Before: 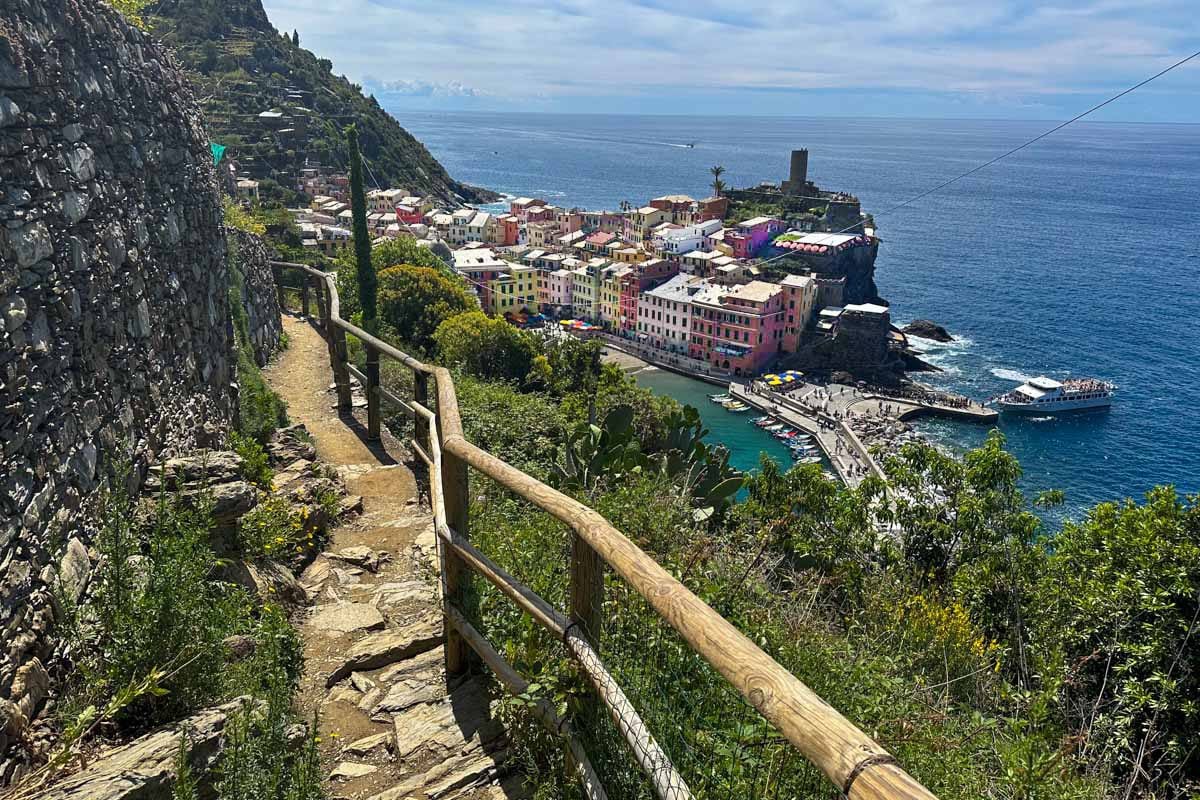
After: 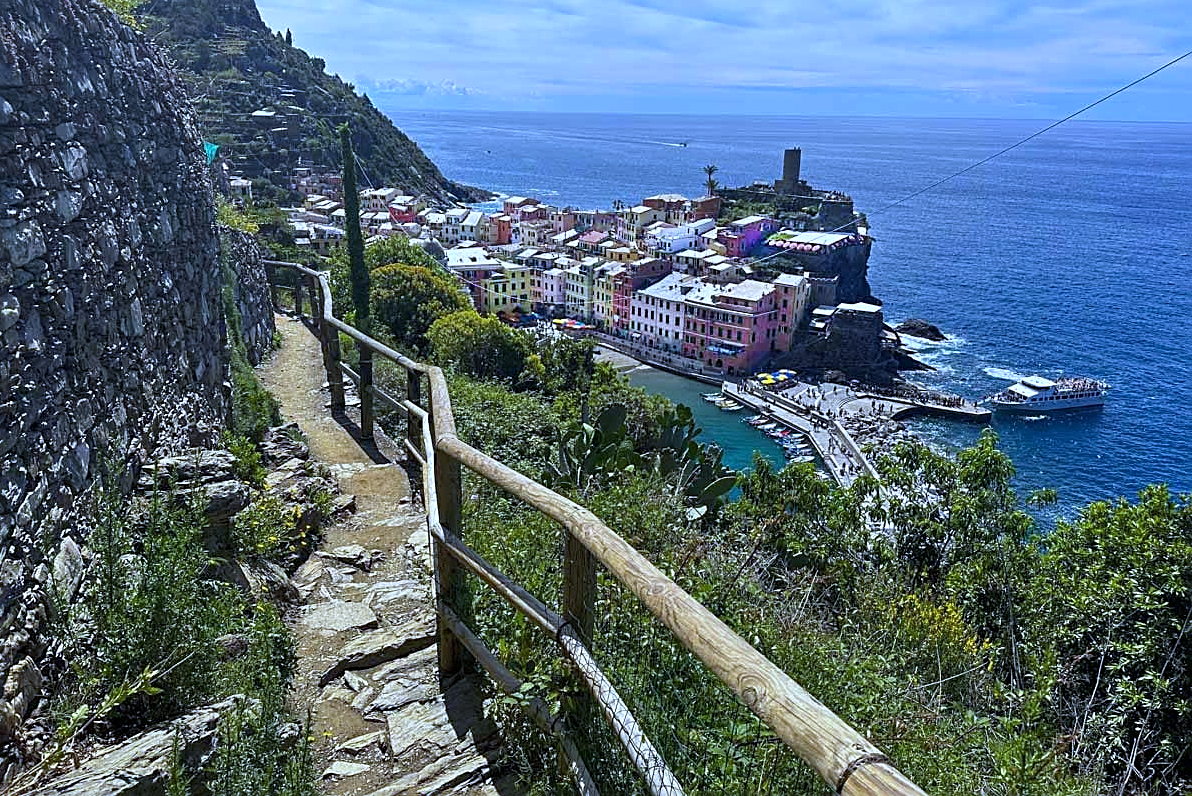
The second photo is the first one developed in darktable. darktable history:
white balance: red 0.871, blue 1.249
crop and rotate: left 0.614%, top 0.179%, bottom 0.309%
sharpen: on, module defaults
